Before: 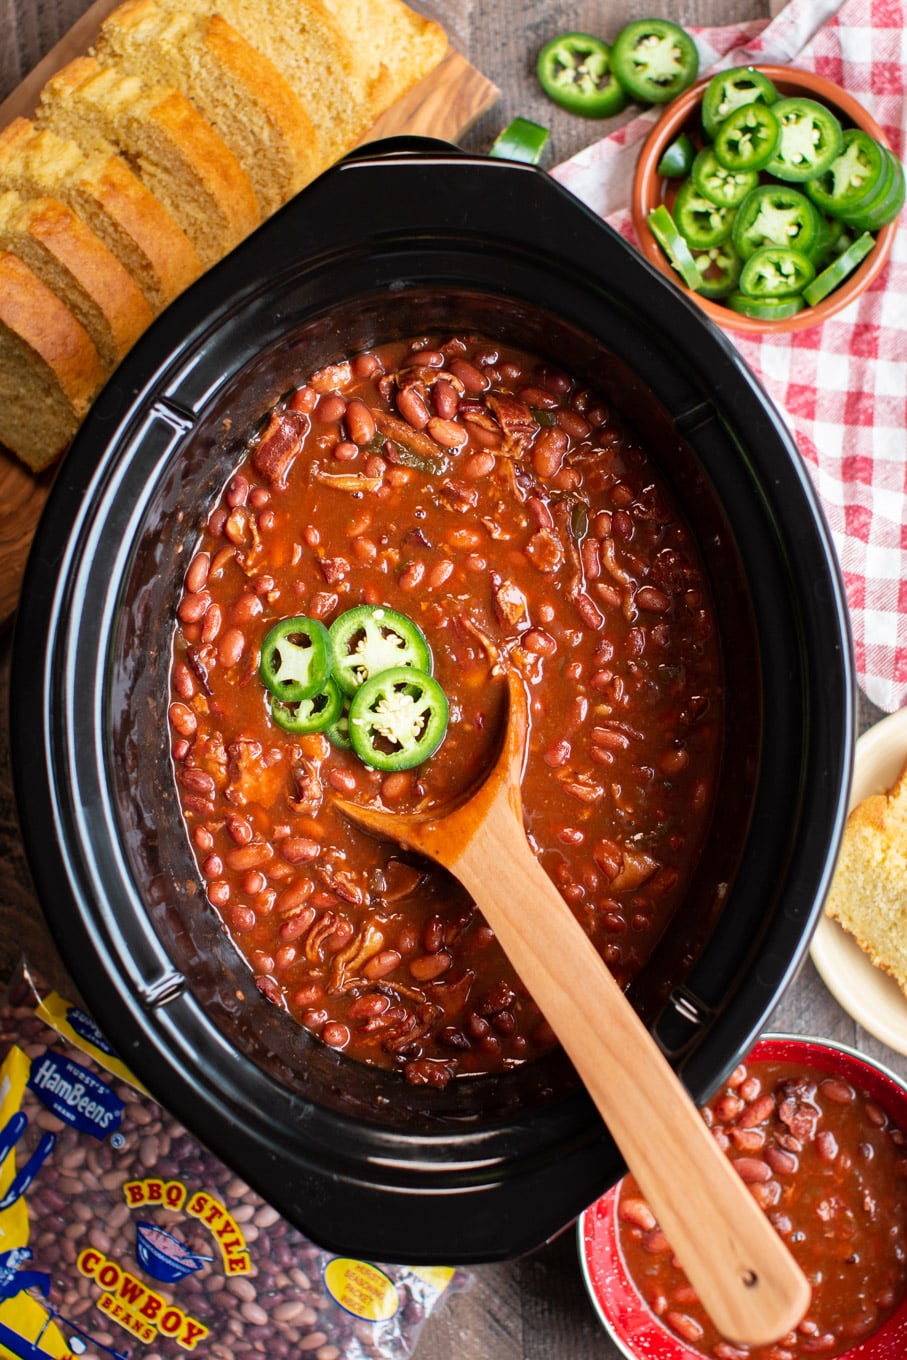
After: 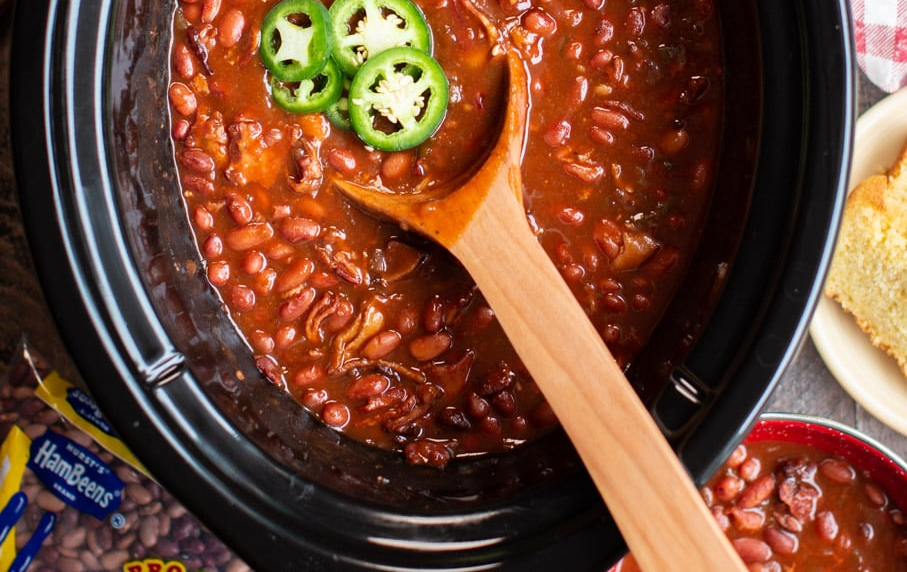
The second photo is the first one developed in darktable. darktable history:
crop: top 45.647%, bottom 12.236%
